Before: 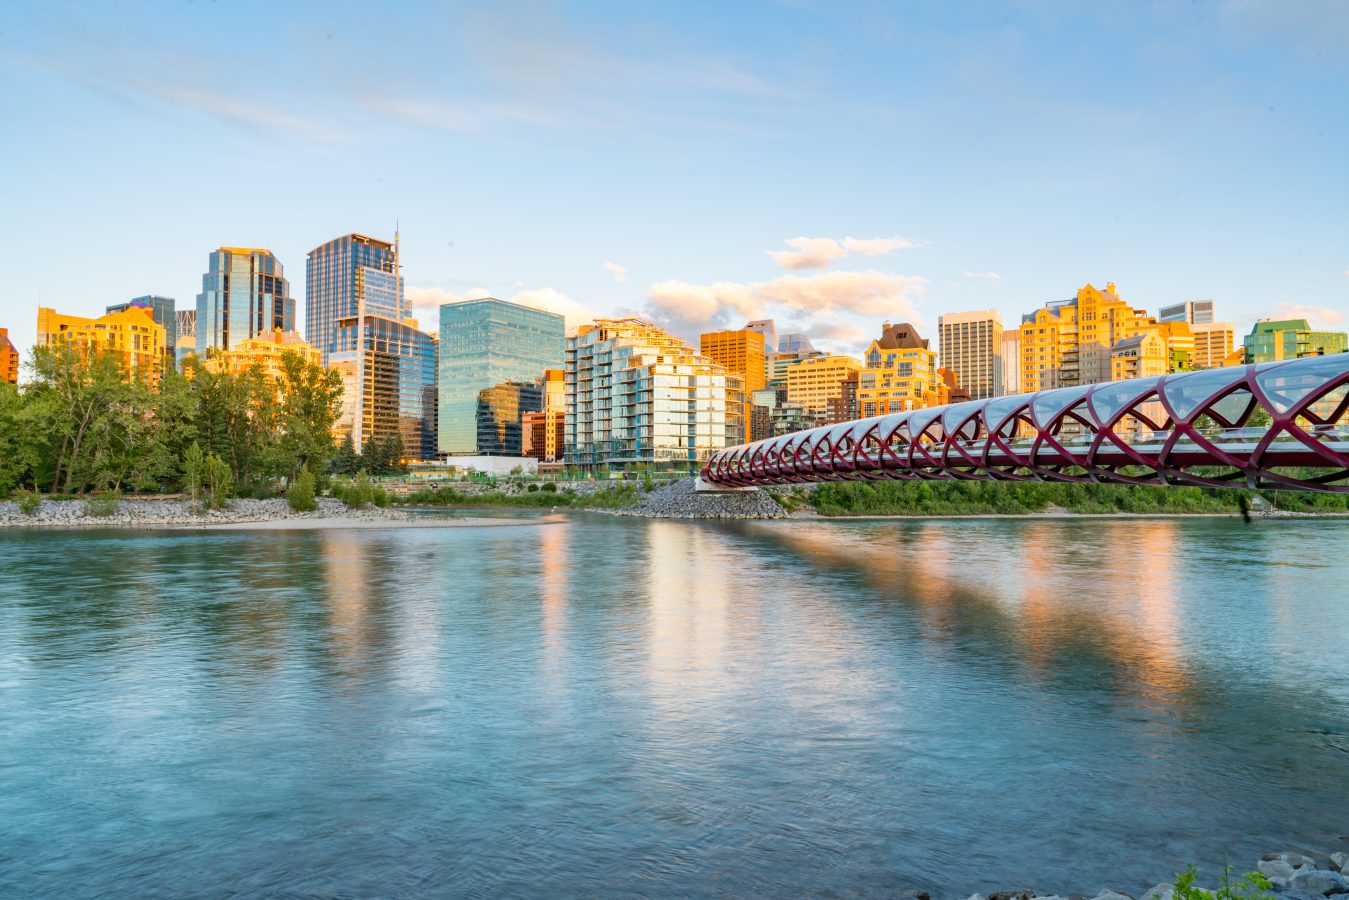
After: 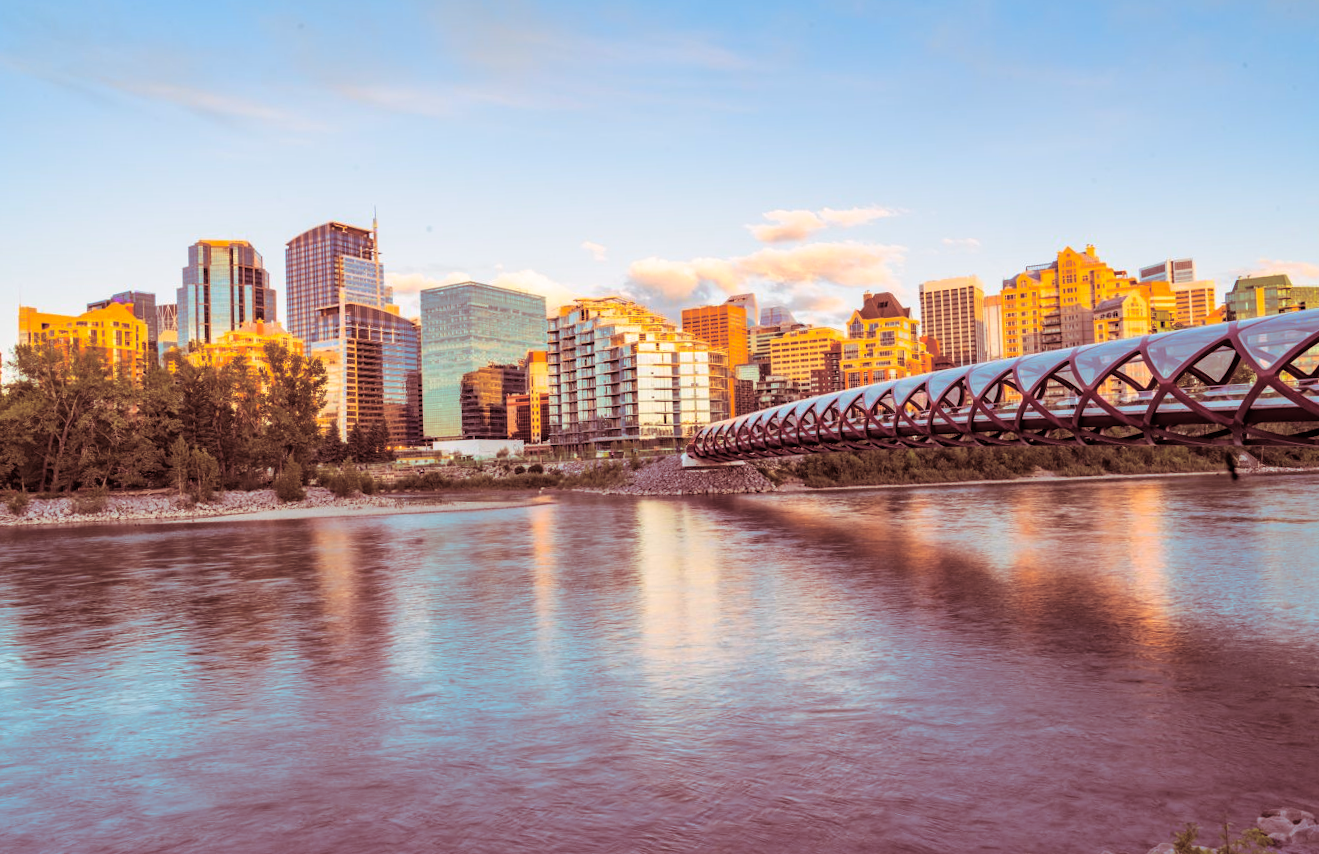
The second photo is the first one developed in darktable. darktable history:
rotate and perspective: rotation -2°, crop left 0.022, crop right 0.978, crop top 0.049, crop bottom 0.951
split-toning: highlights › saturation 0, balance -61.83
color correction: highlights a* 3.22, highlights b* 1.93, saturation 1.19
